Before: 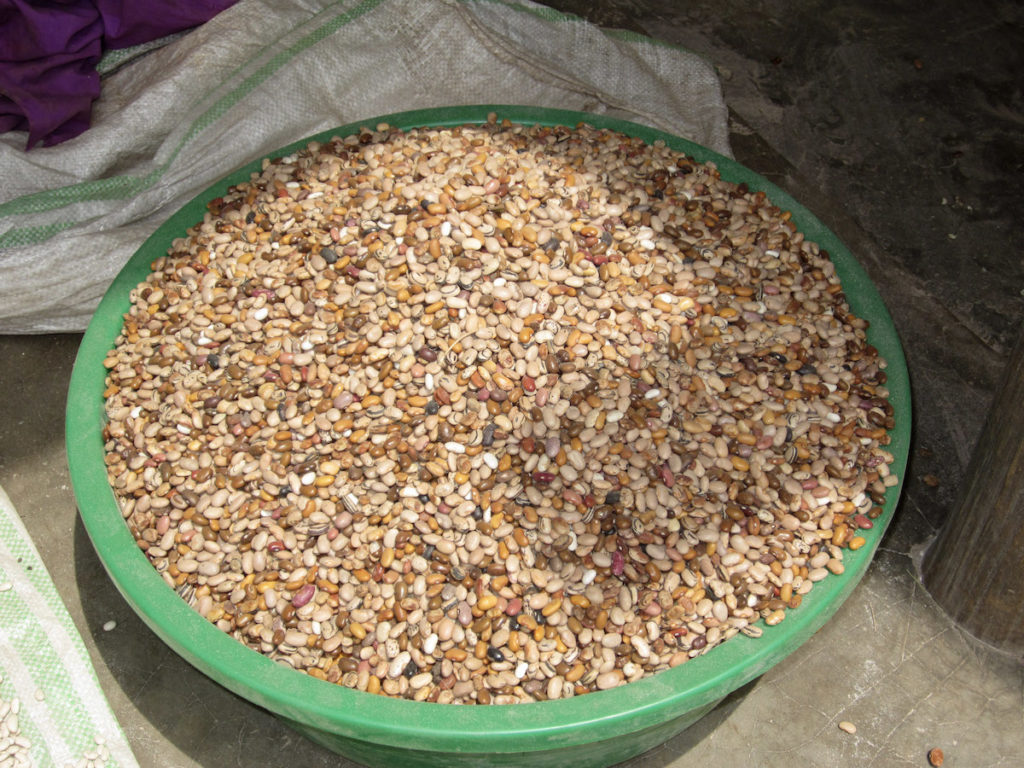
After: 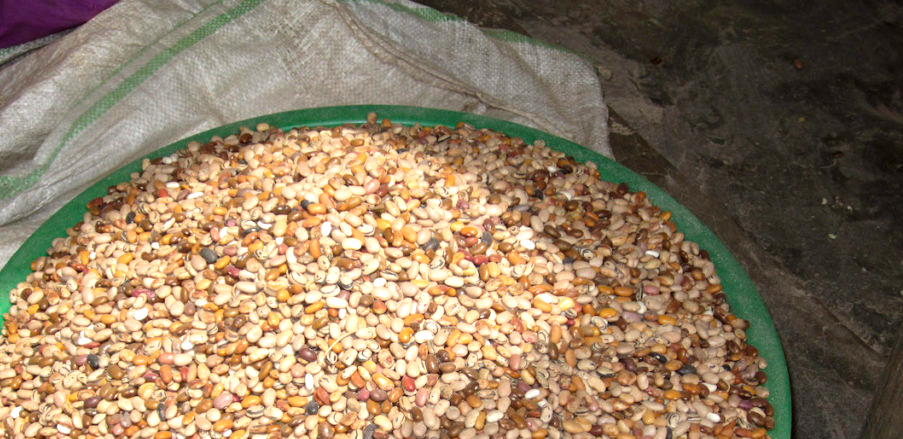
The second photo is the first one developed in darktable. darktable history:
exposure: black level correction 0.001, exposure 0.5 EV, compensate exposure bias true, compensate highlight preservation false
crop and rotate: left 11.812%, bottom 42.776%
